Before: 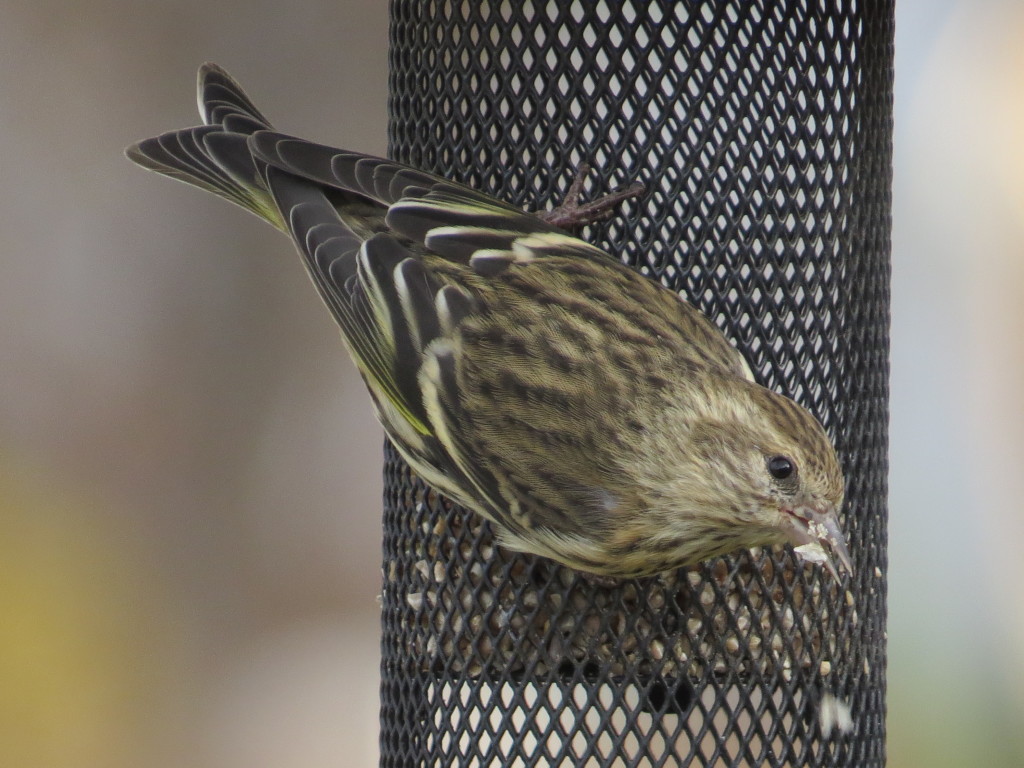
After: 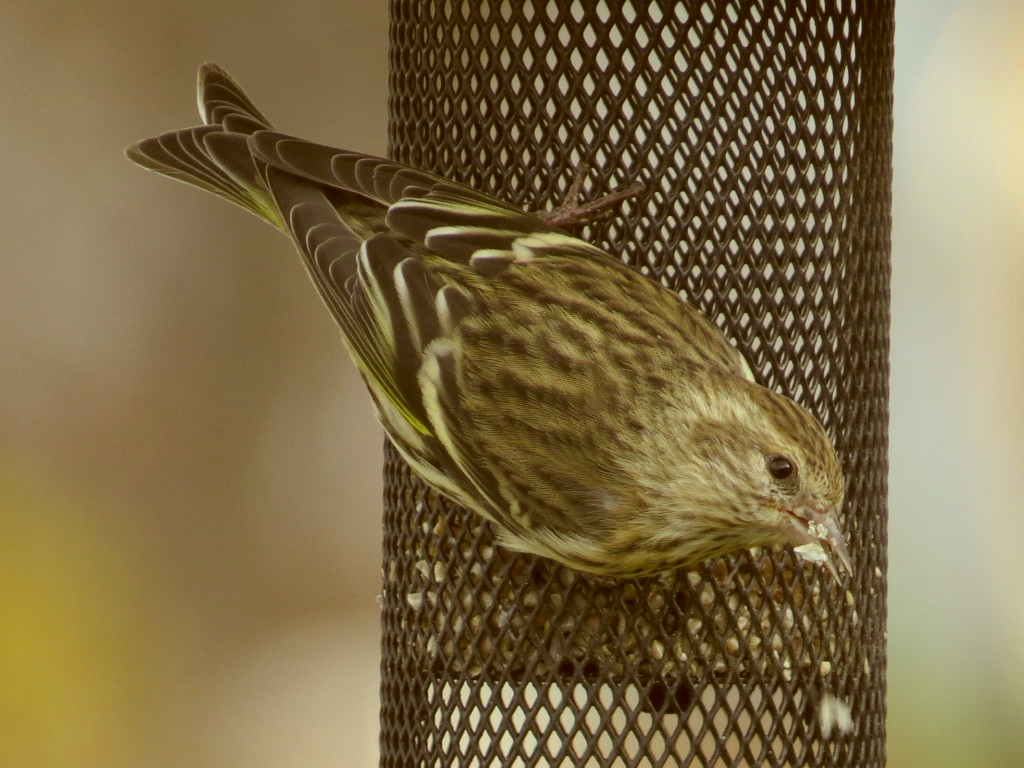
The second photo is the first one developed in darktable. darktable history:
color correction: highlights a* -5.35, highlights b* 9.8, shadows a* 9.84, shadows b* 24.75
